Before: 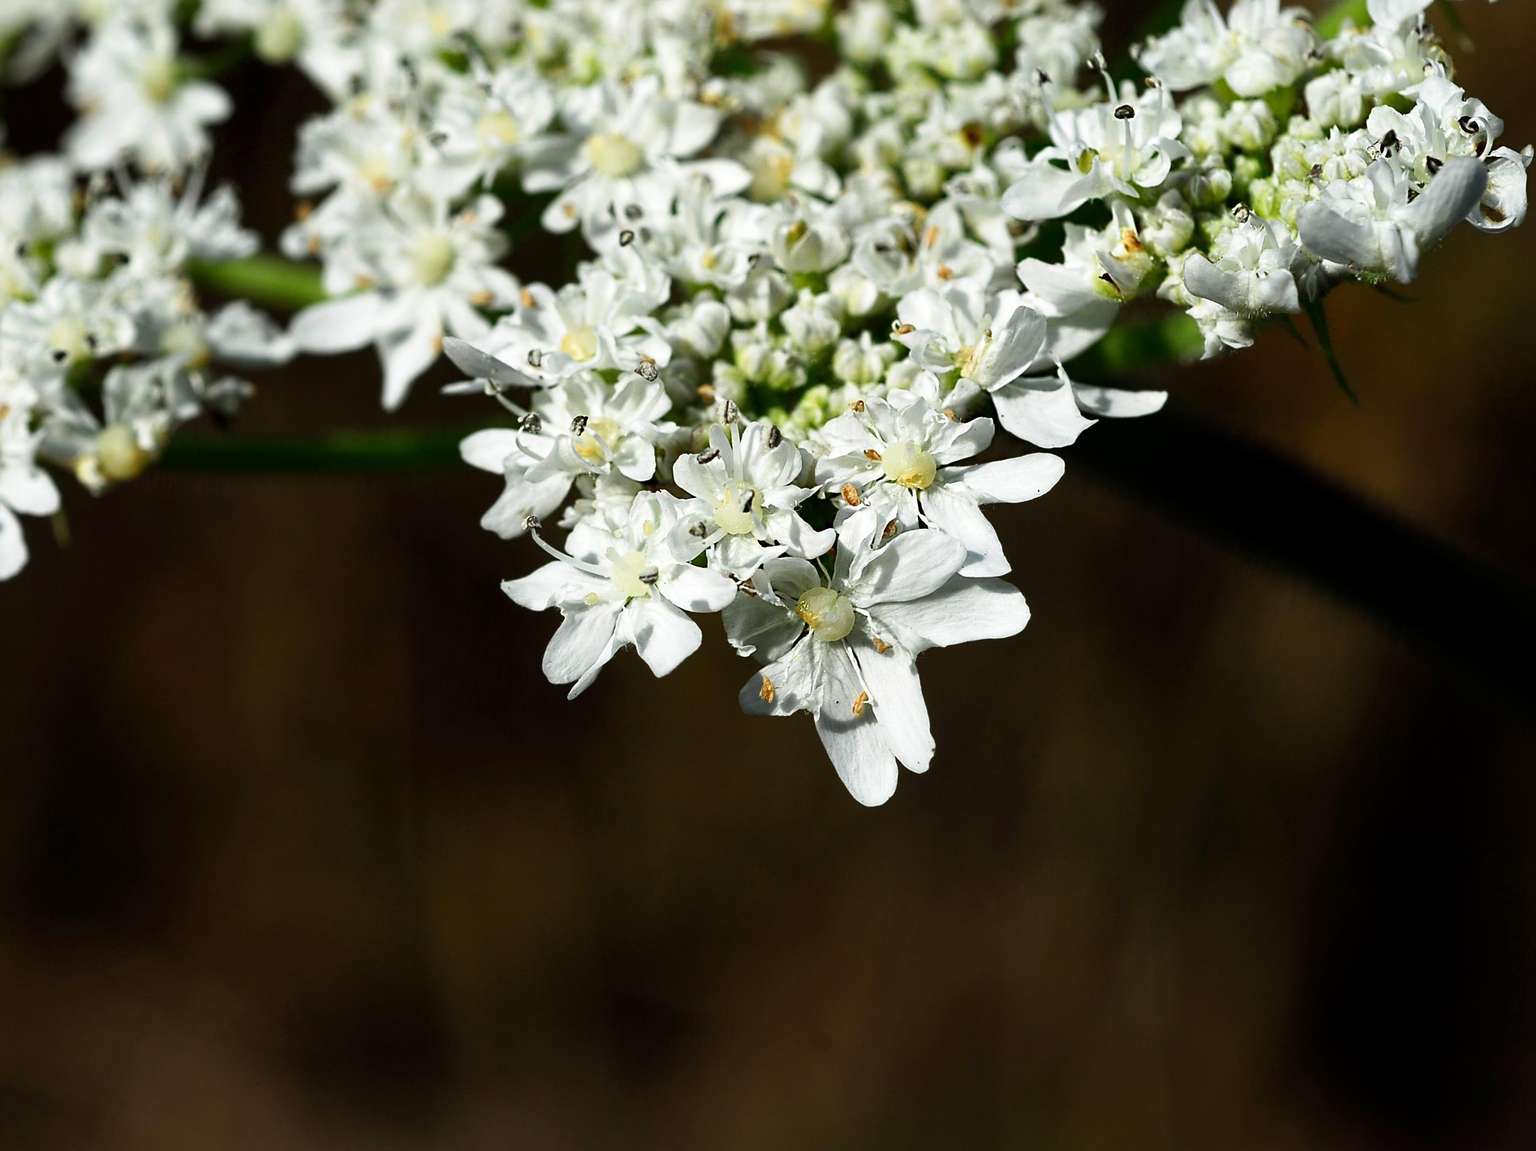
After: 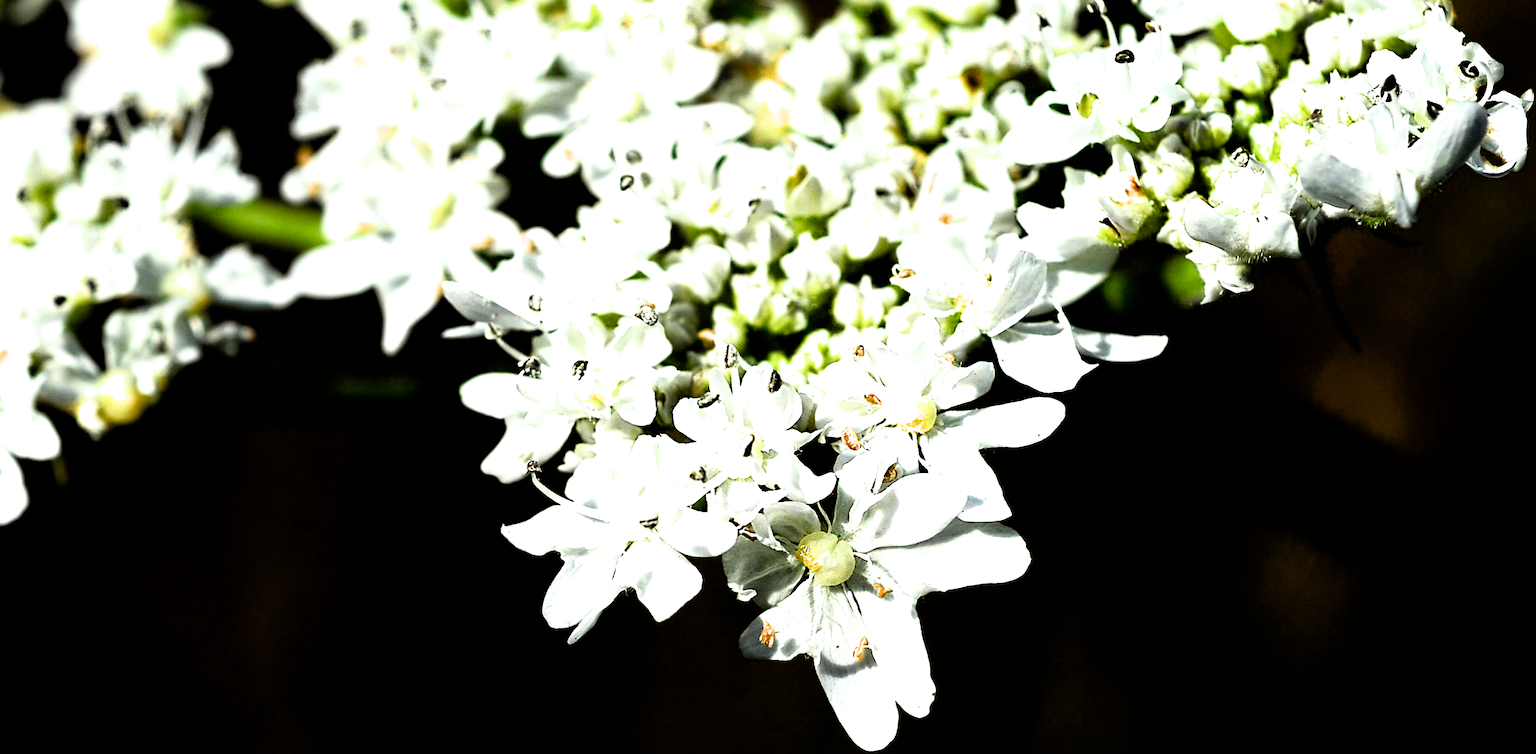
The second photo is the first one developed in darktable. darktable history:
crop and rotate: top 4.848%, bottom 29.503%
filmic rgb: black relative exposure -3.63 EV, white relative exposure 2.16 EV, hardness 3.62
exposure: black level correction 0, exposure 0.7 EV, compensate exposure bias true, compensate highlight preservation false
color balance rgb: perceptual saturation grading › global saturation 34.05%, global vibrance 5.56%
